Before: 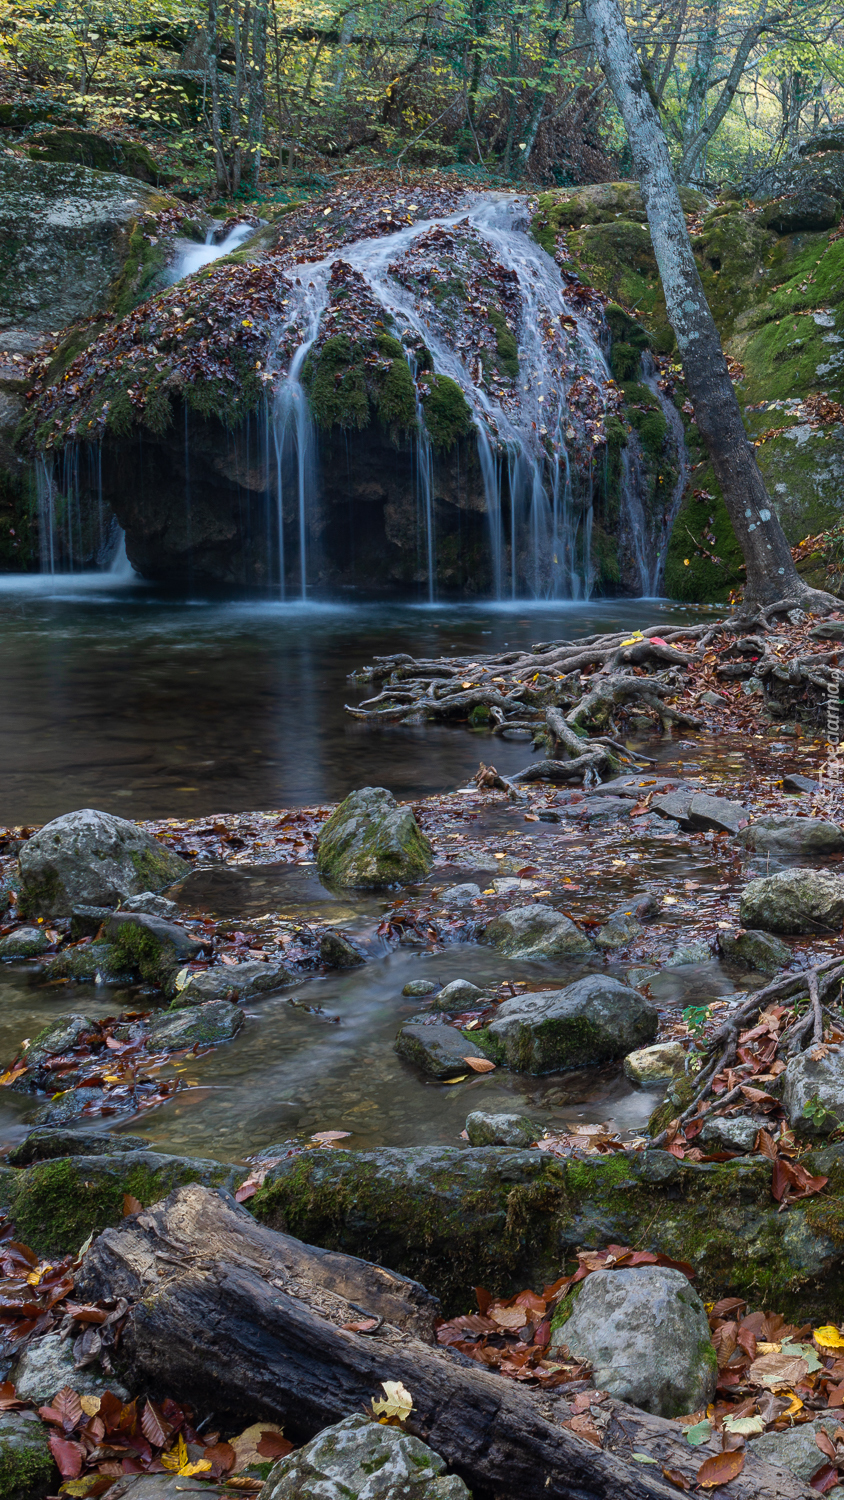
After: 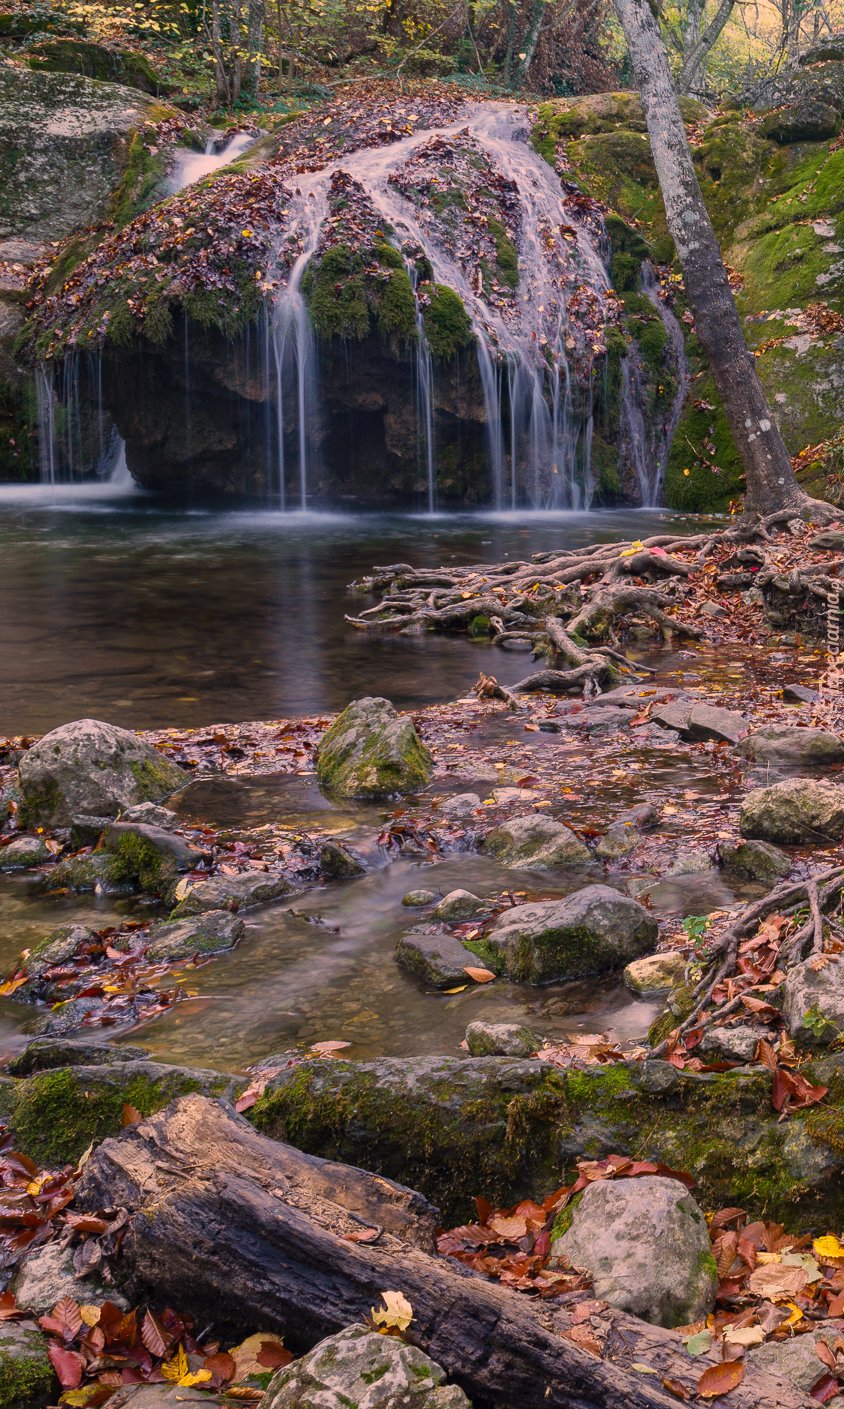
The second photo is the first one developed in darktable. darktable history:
shadows and highlights: radius 121.4, shadows 21.59, white point adjustment -9.67, highlights -13.03, soften with gaussian
color correction: highlights a* 20.99, highlights b* 19.33
base curve: curves: ch0 [(0, 0) (0.204, 0.334) (0.55, 0.733) (1, 1)], preserve colors none
crop and rotate: top 6.042%
